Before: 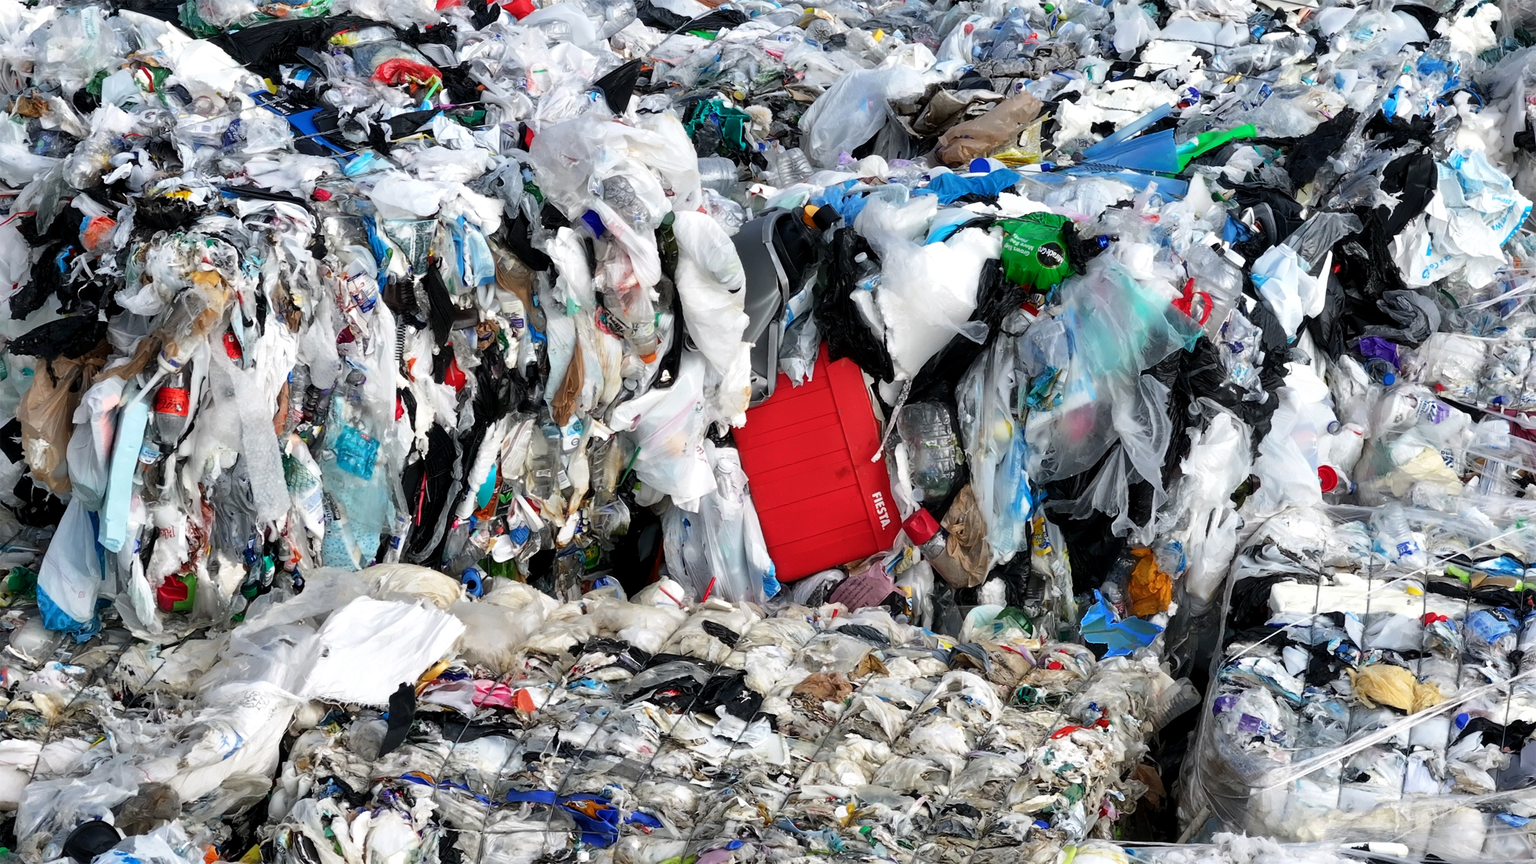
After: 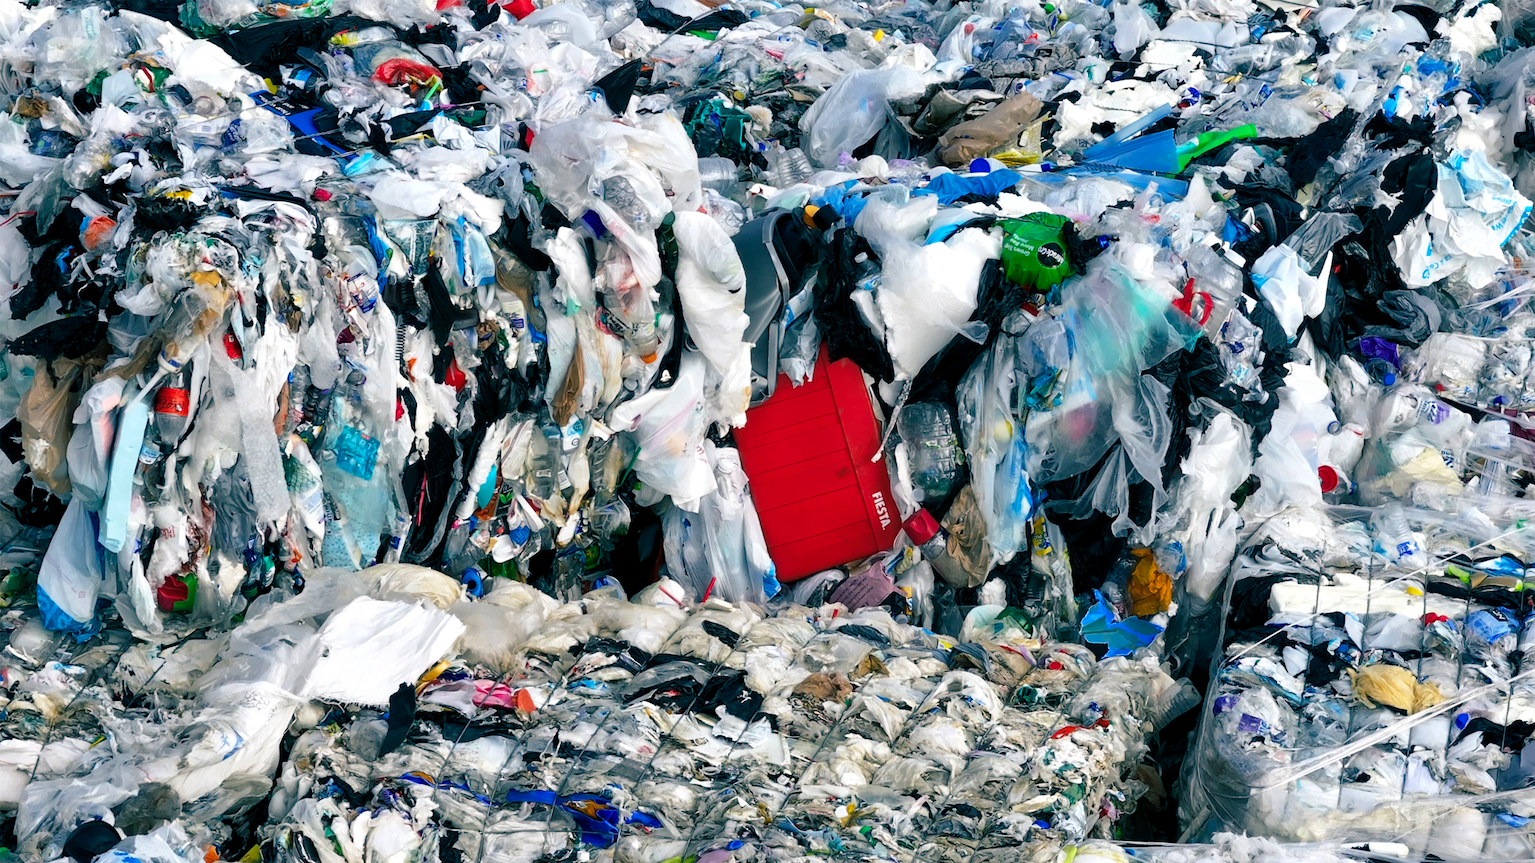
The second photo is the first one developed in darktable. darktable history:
color balance rgb: shadows lift › luminance -29.149%, shadows lift › chroma 10.082%, shadows lift › hue 228.61°, perceptual saturation grading › global saturation 16.953%
